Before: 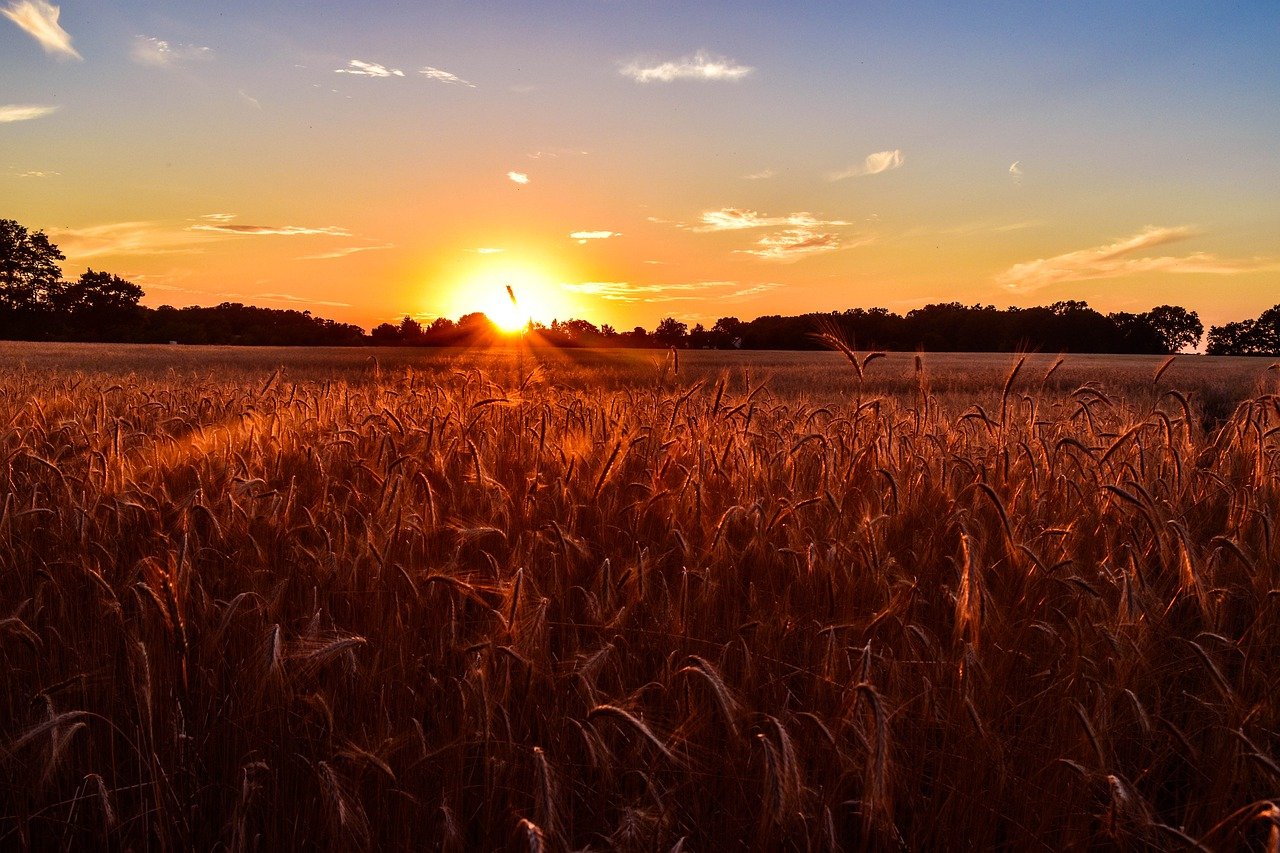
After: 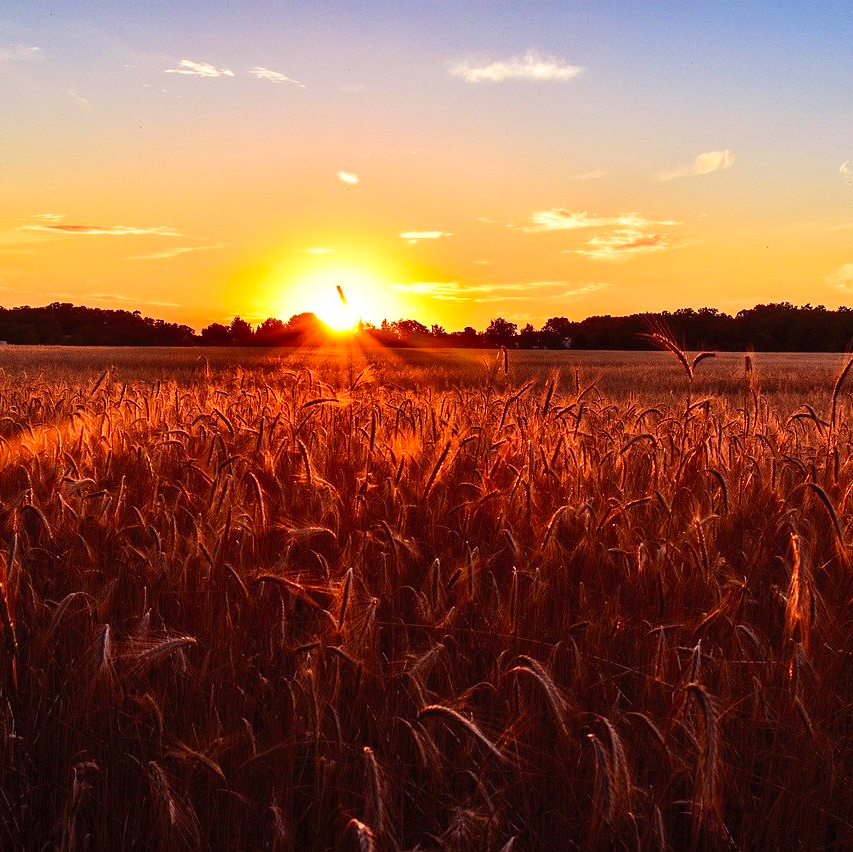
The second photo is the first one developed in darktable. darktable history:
contrast brightness saturation: contrast 0.2, brightness 0.16, saturation 0.22
crop and rotate: left 13.342%, right 19.991%
